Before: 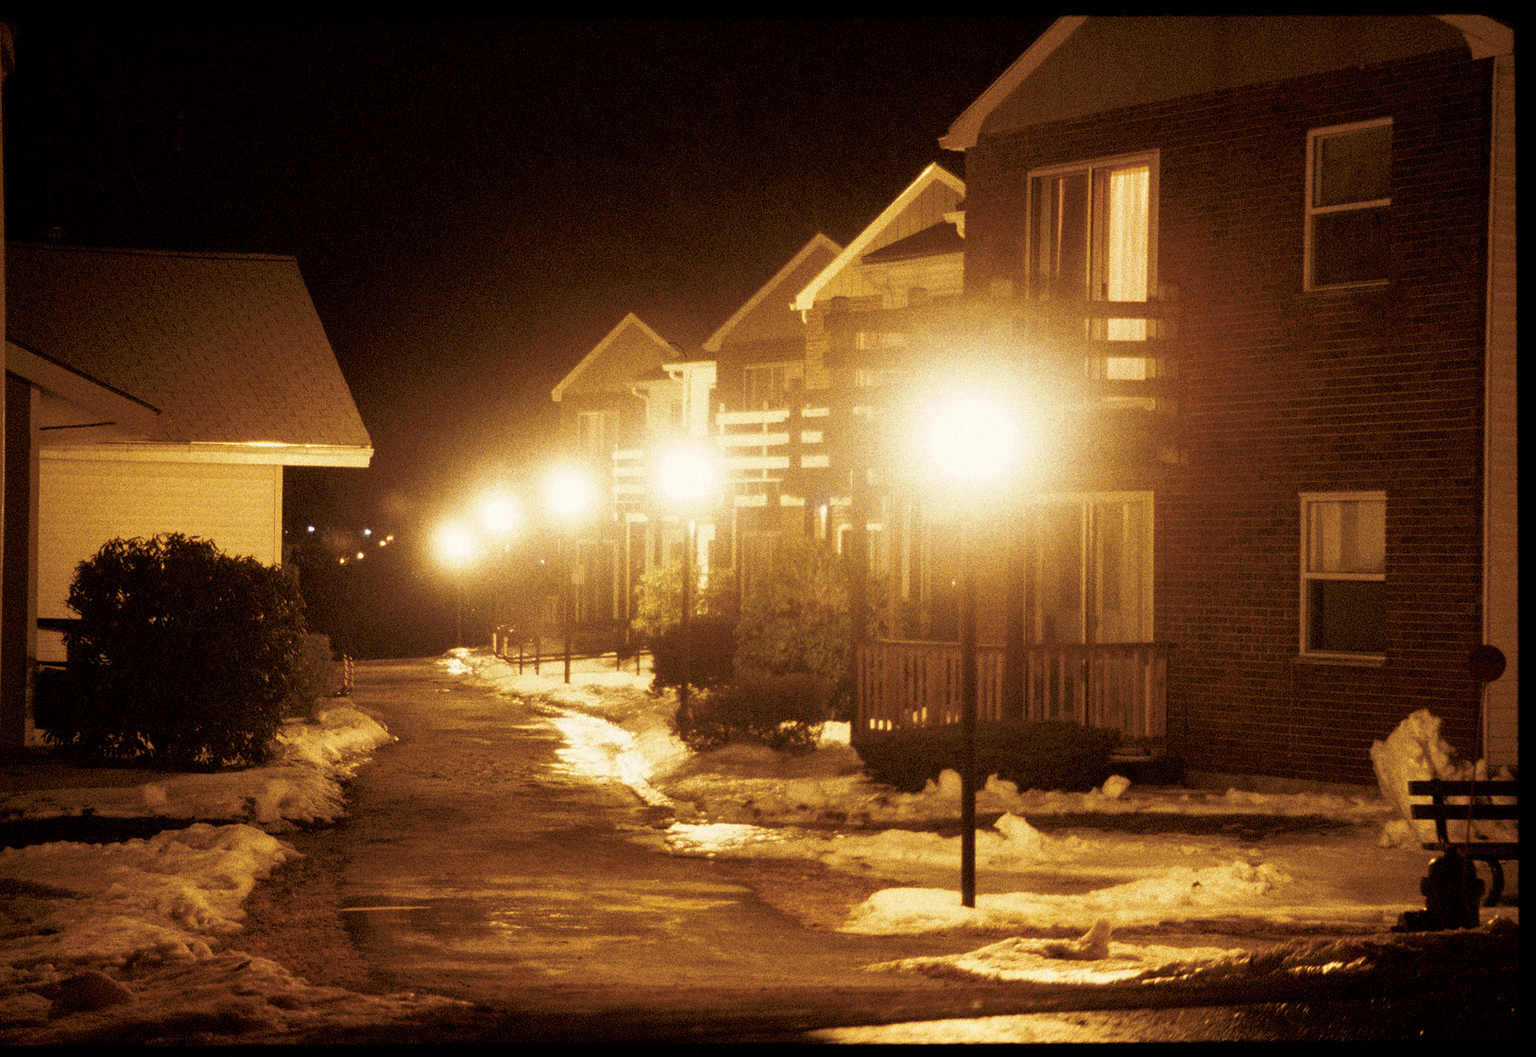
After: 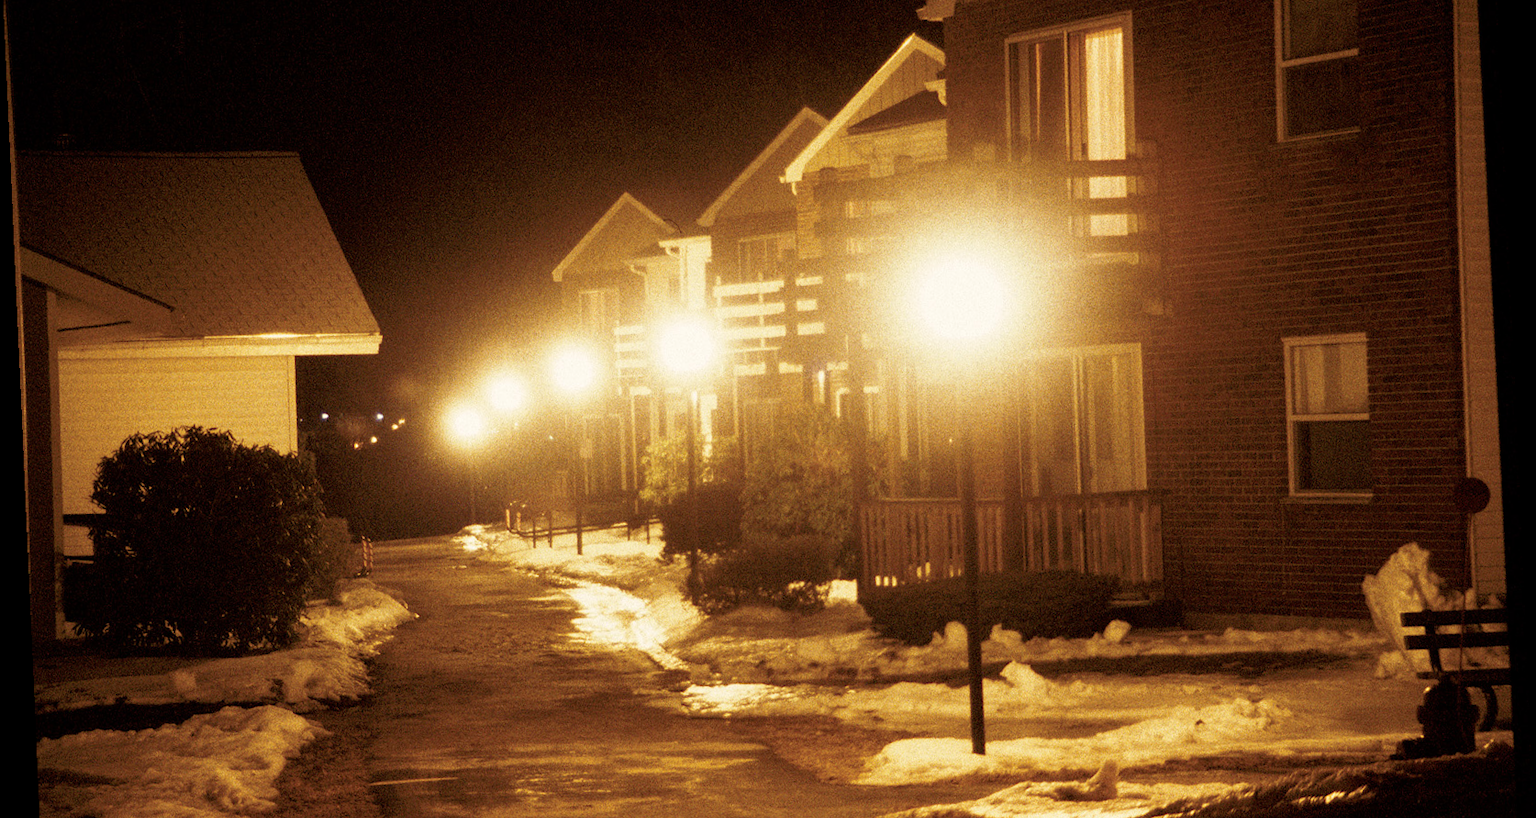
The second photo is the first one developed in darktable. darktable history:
crop: top 13.819%, bottom 11.169%
rotate and perspective: rotation -2.56°, automatic cropping off
velvia: strength 15%
